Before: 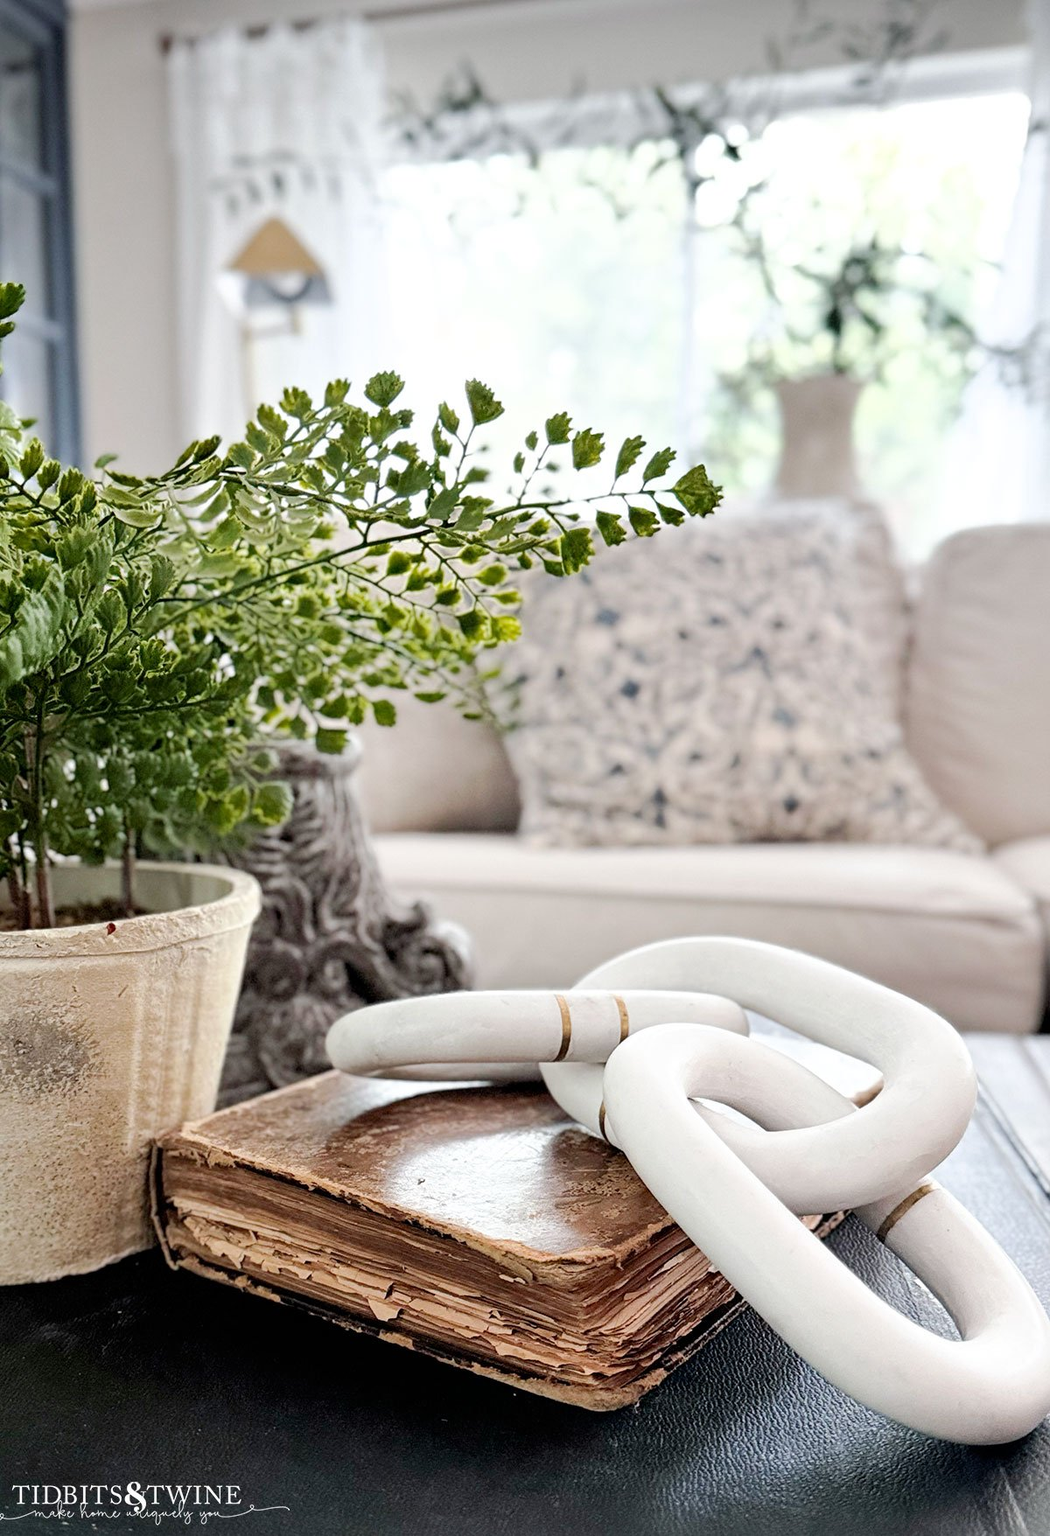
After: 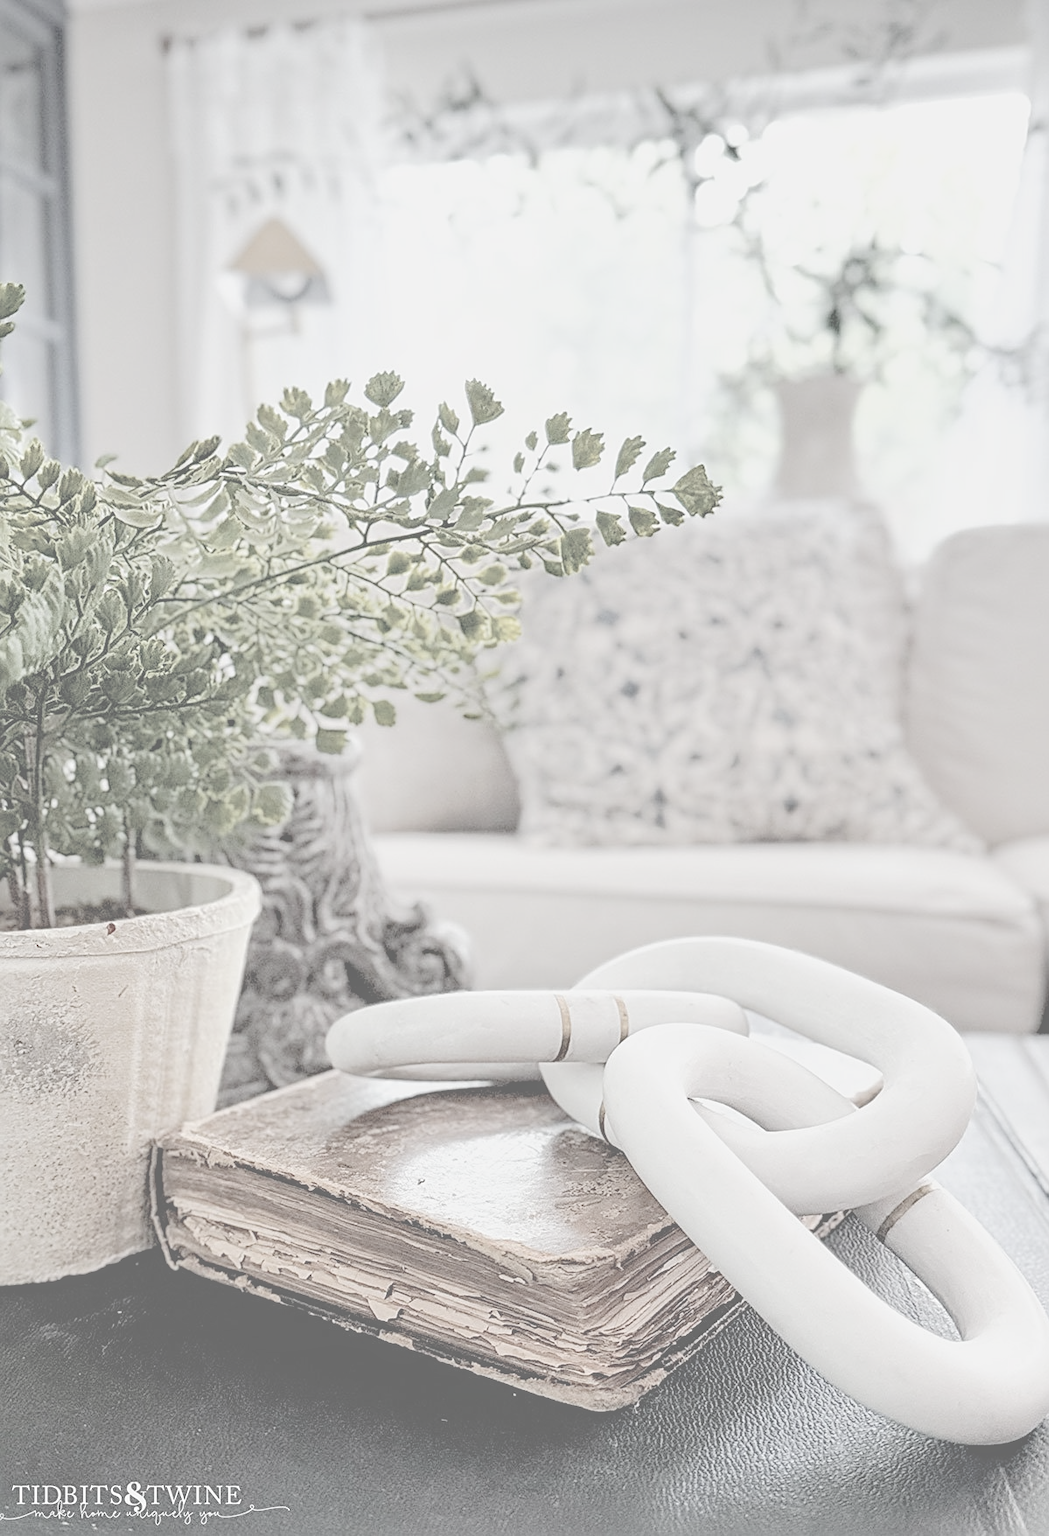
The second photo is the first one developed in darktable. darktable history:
contrast brightness saturation: contrast -0.313, brightness 0.743, saturation -0.79
sharpen: on, module defaults
local contrast: on, module defaults
haze removal: compatibility mode true, adaptive false
